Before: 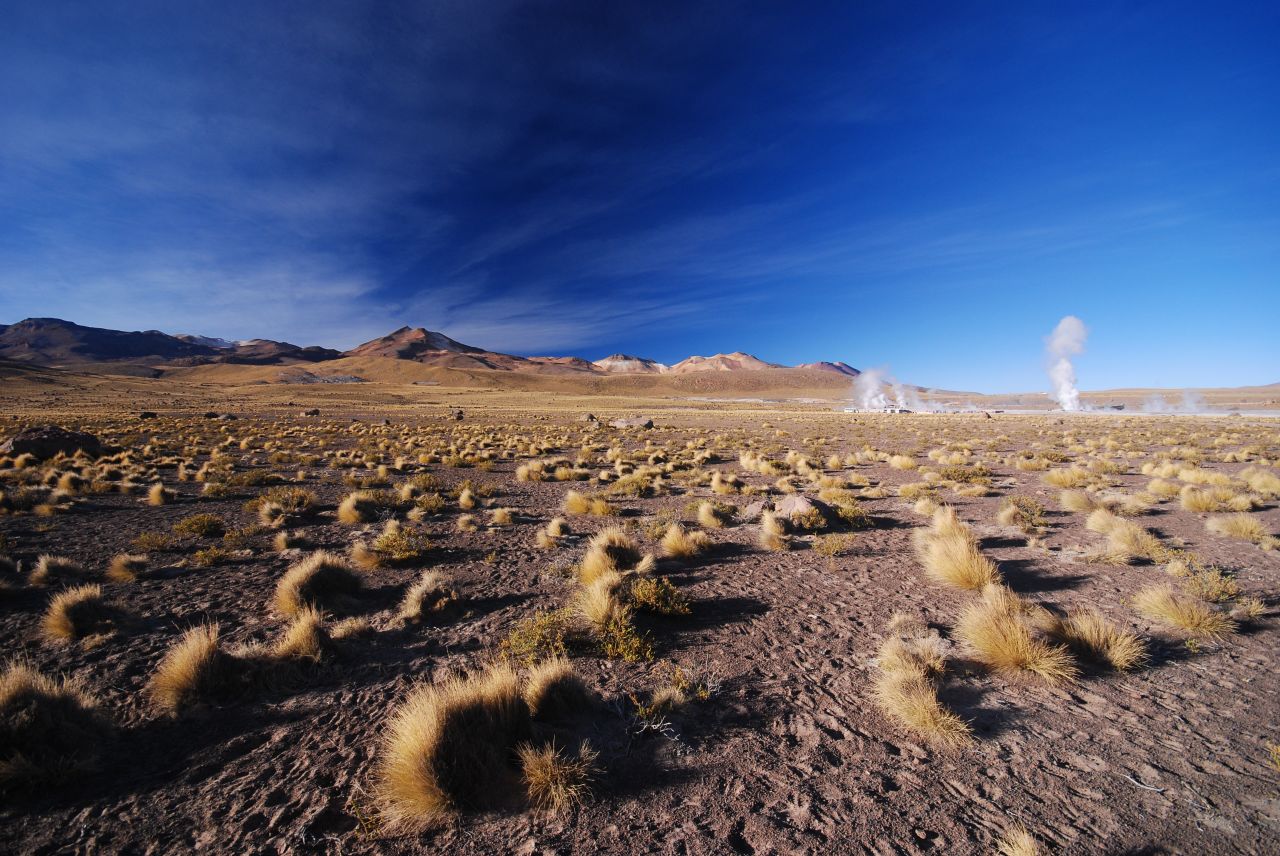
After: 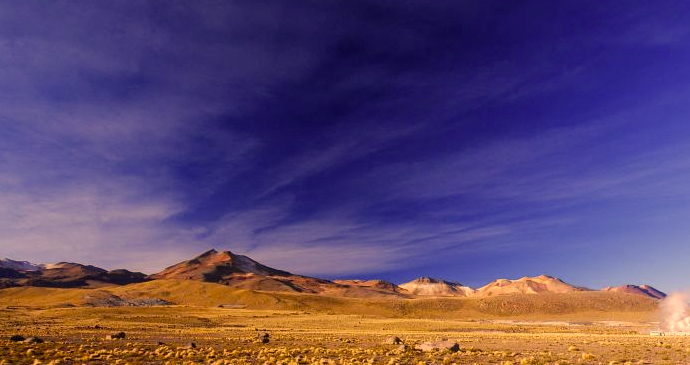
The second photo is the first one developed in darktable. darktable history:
crop: left 15.201%, top 9.02%, right 30.834%, bottom 48.323%
local contrast: on, module defaults
color balance rgb: perceptual saturation grading › global saturation 15.789%, perceptual saturation grading › highlights -19.071%, perceptual saturation grading › shadows 19.491%, global vibrance 14.671%
color correction: highlights a* 17.94, highlights b* 35.92, shadows a* 1.29, shadows b* 6.41, saturation 1.02
